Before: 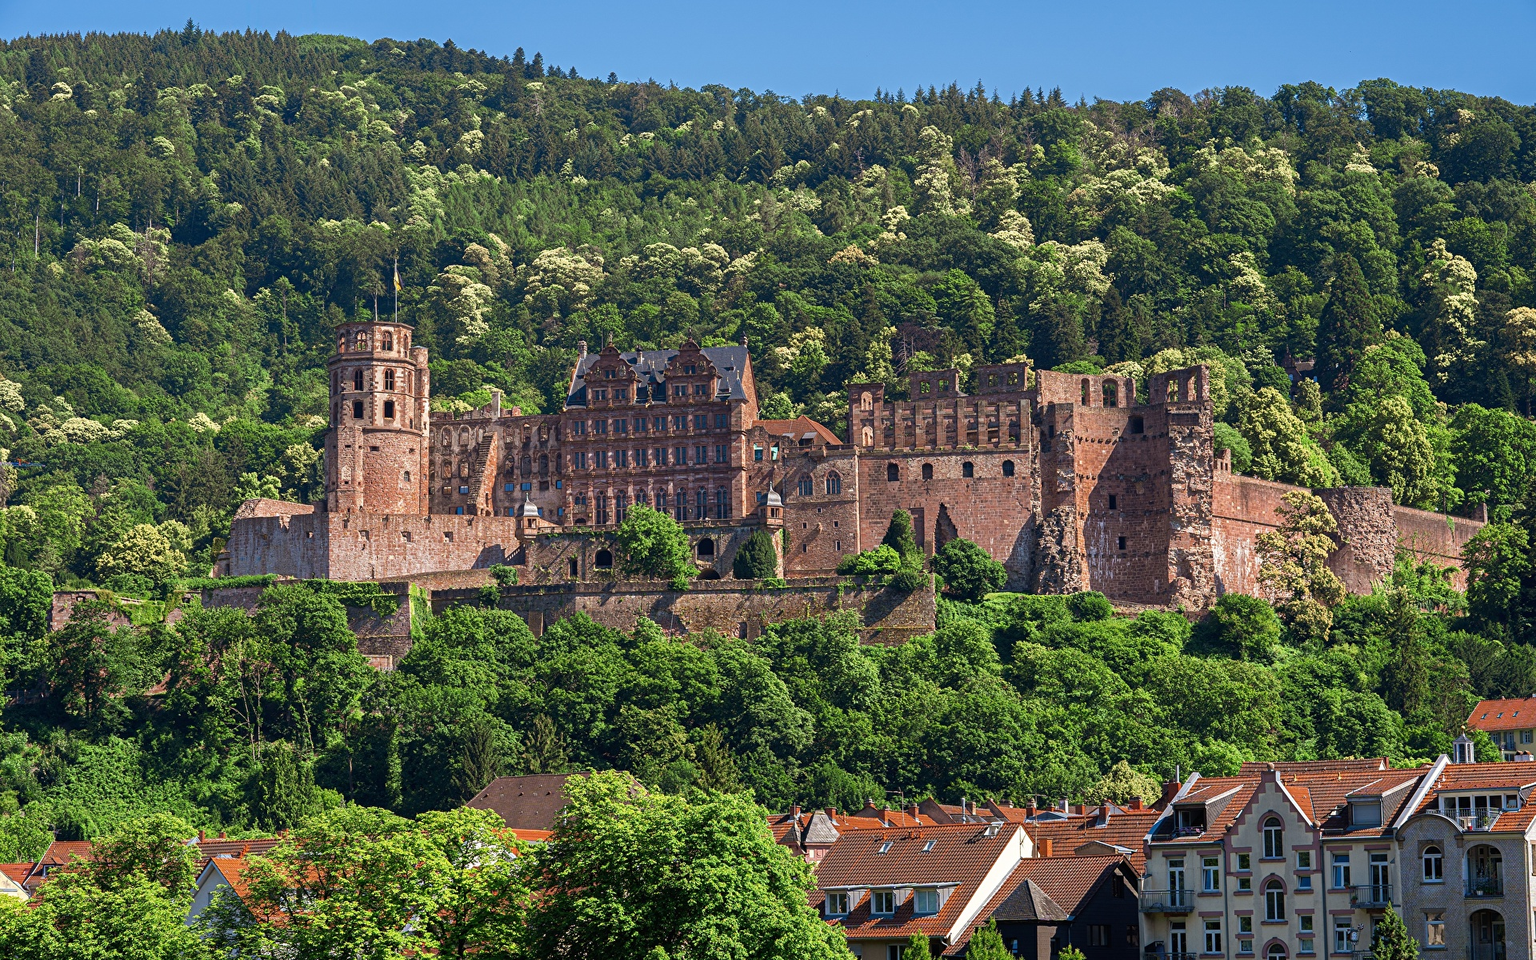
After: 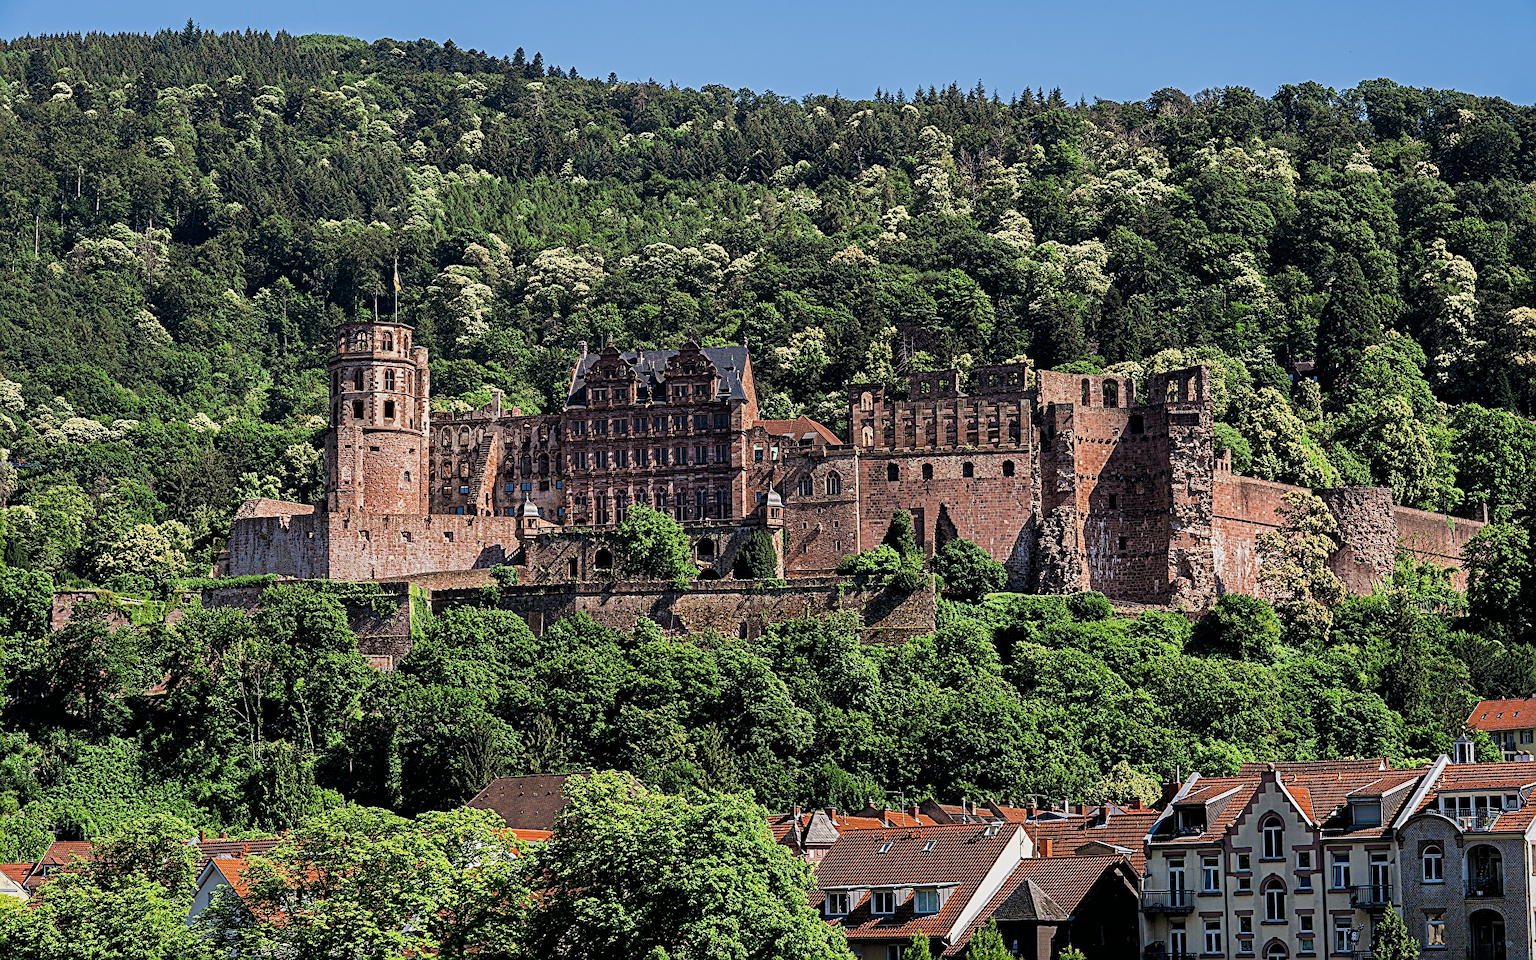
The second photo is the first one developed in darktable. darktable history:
sharpen: on, module defaults
filmic rgb: black relative exposure -5 EV, white relative exposure 3.5 EV, hardness 3.19, contrast 1.2, highlights saturation mix -50%
